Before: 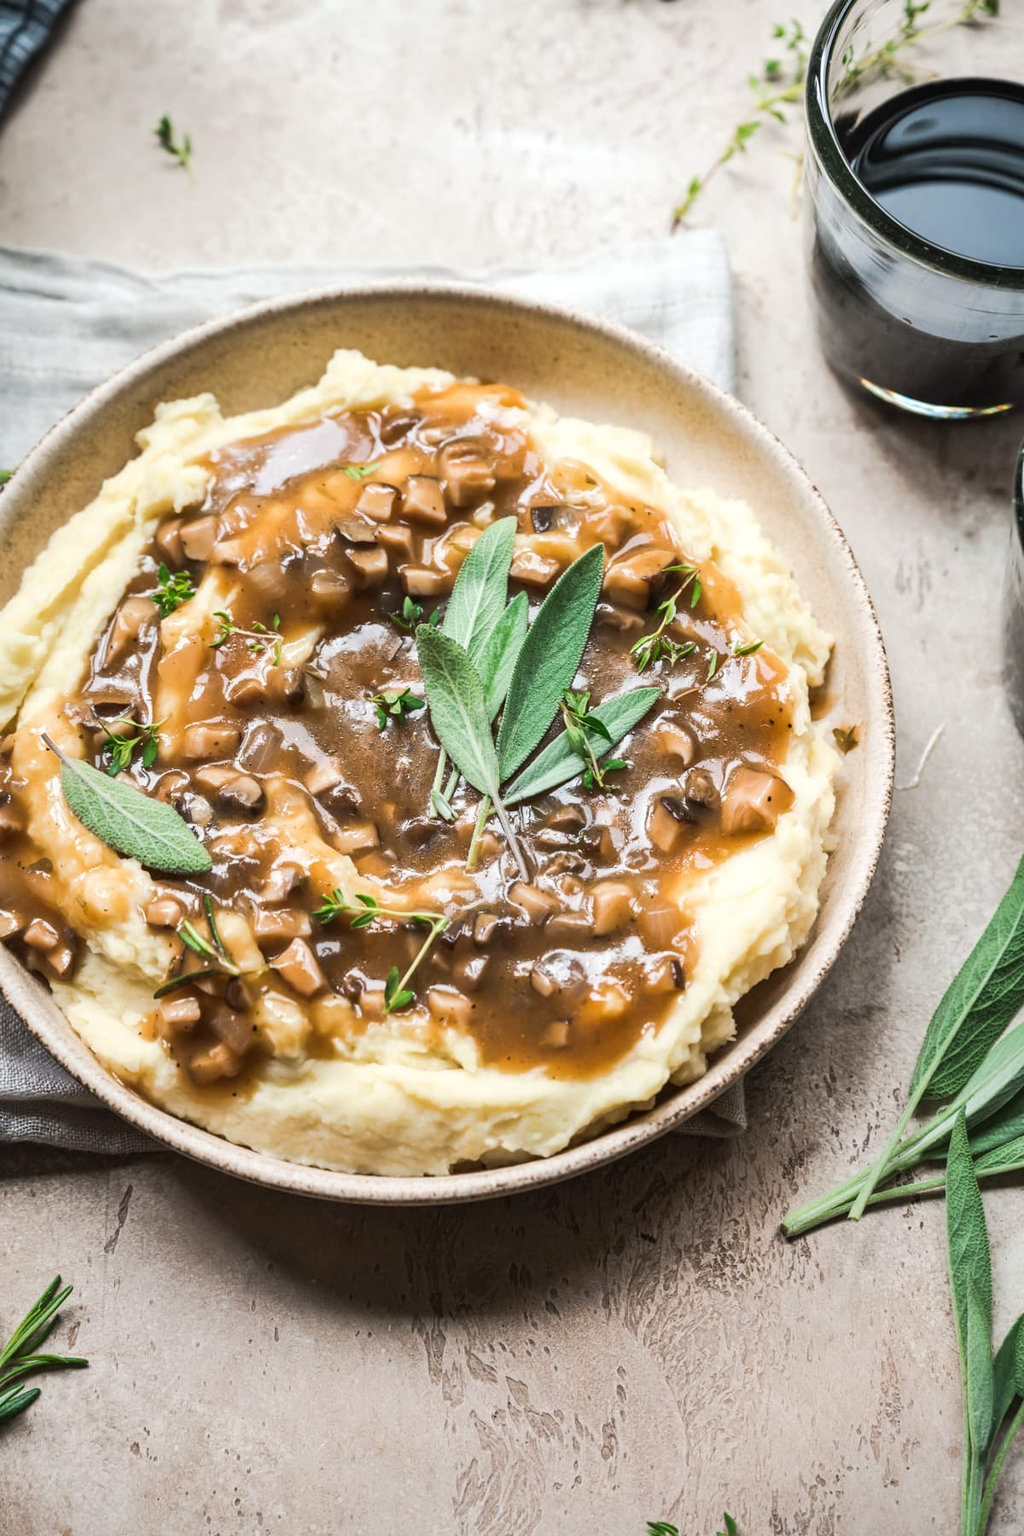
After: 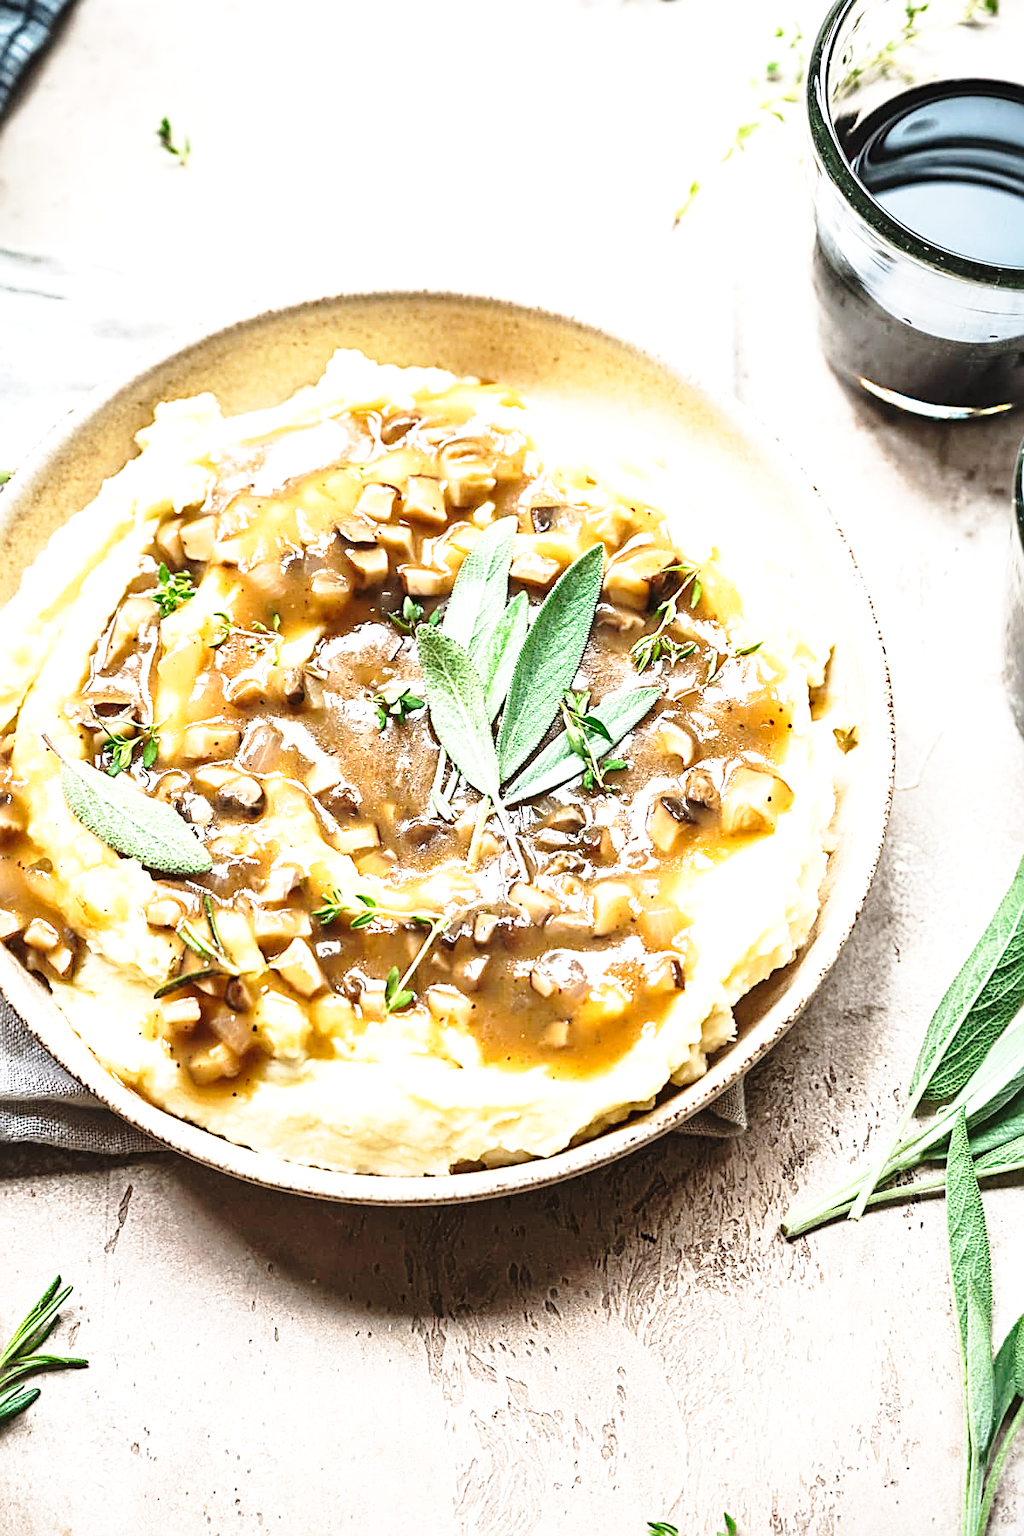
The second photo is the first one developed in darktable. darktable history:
sharpen: radius 2.612, amount 0.693
base curve: curves: ch0 [(0, 0) (0.028, 0.03) (0.121, 0.232) (0.46, 0.748) (0.859, 0.968) (1, 1)], preserve colors none
exposure: exposure 0.77 EV, compensate highlight preservation false
